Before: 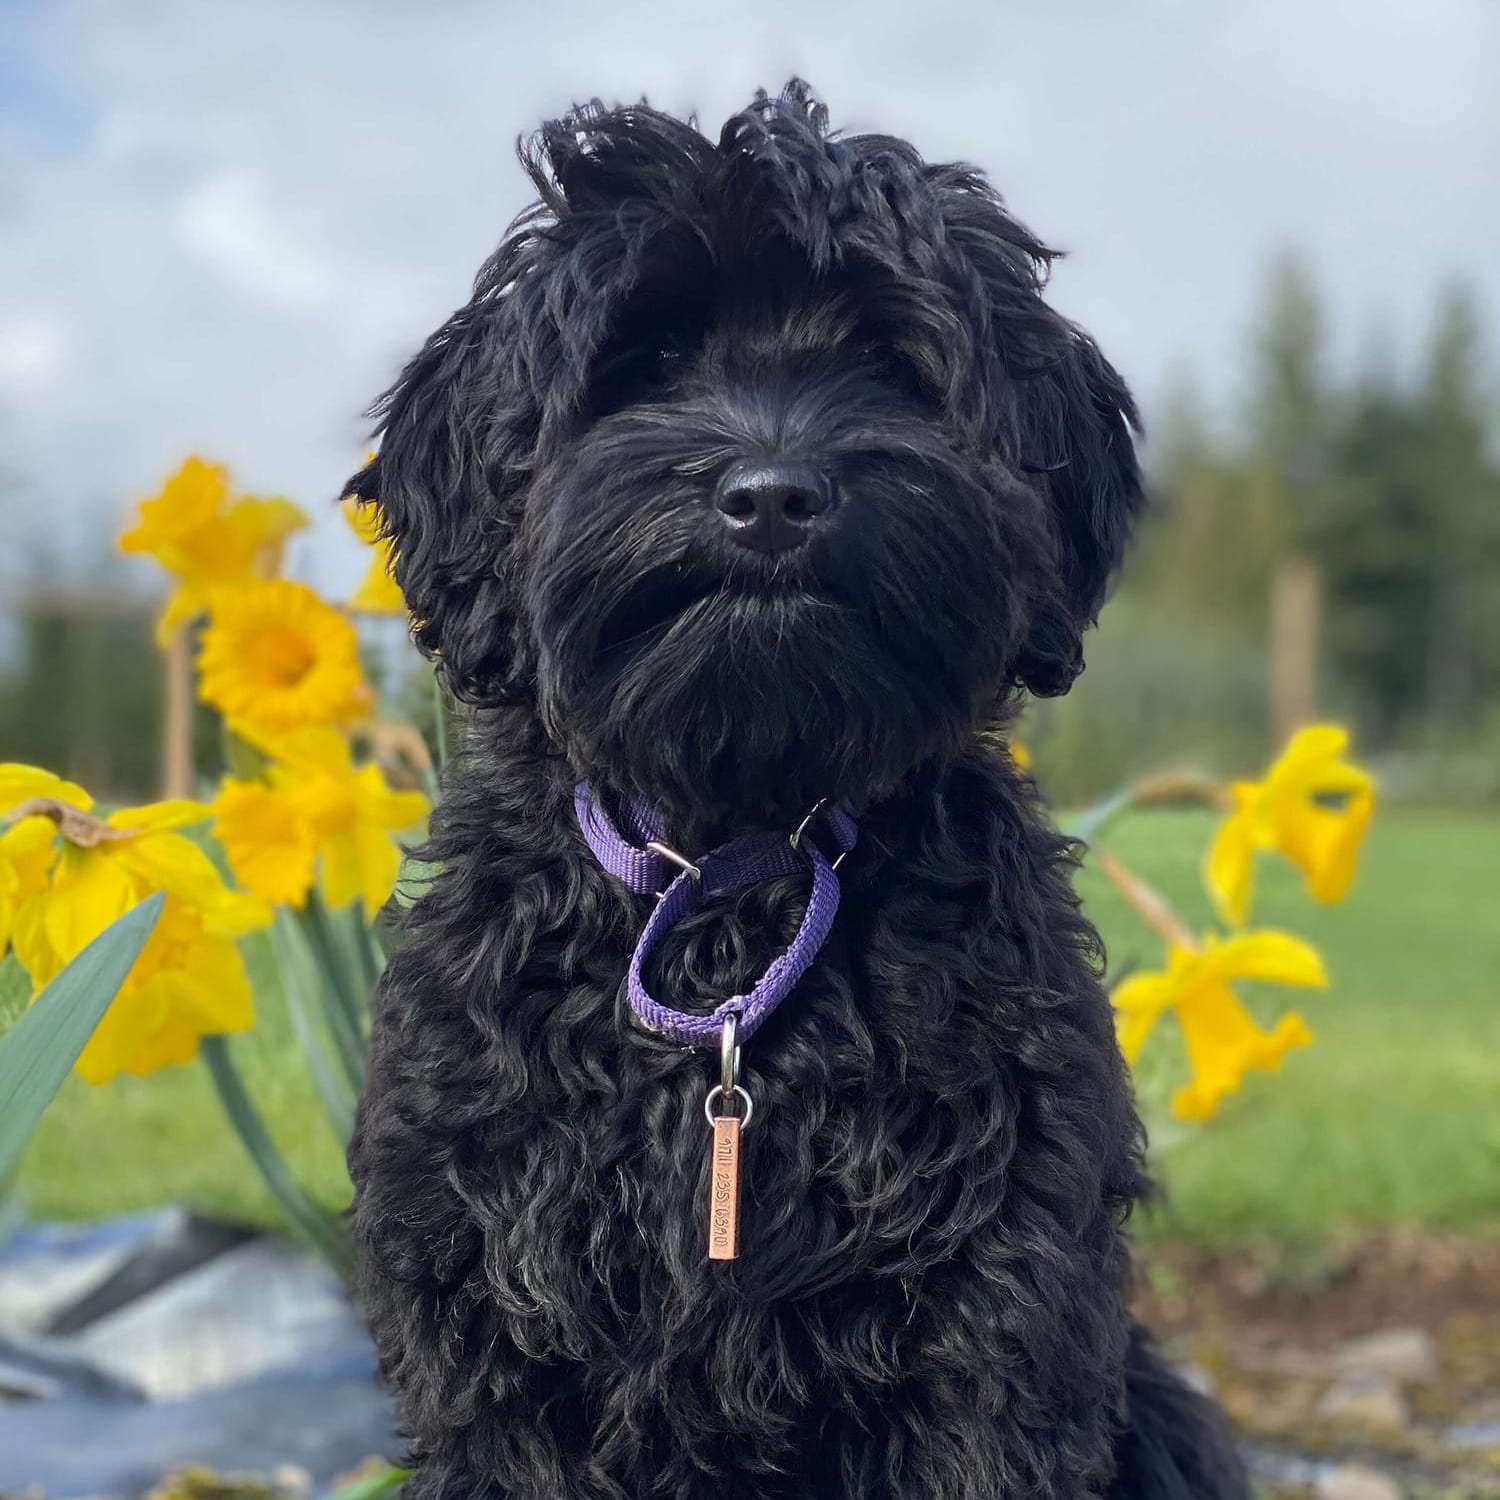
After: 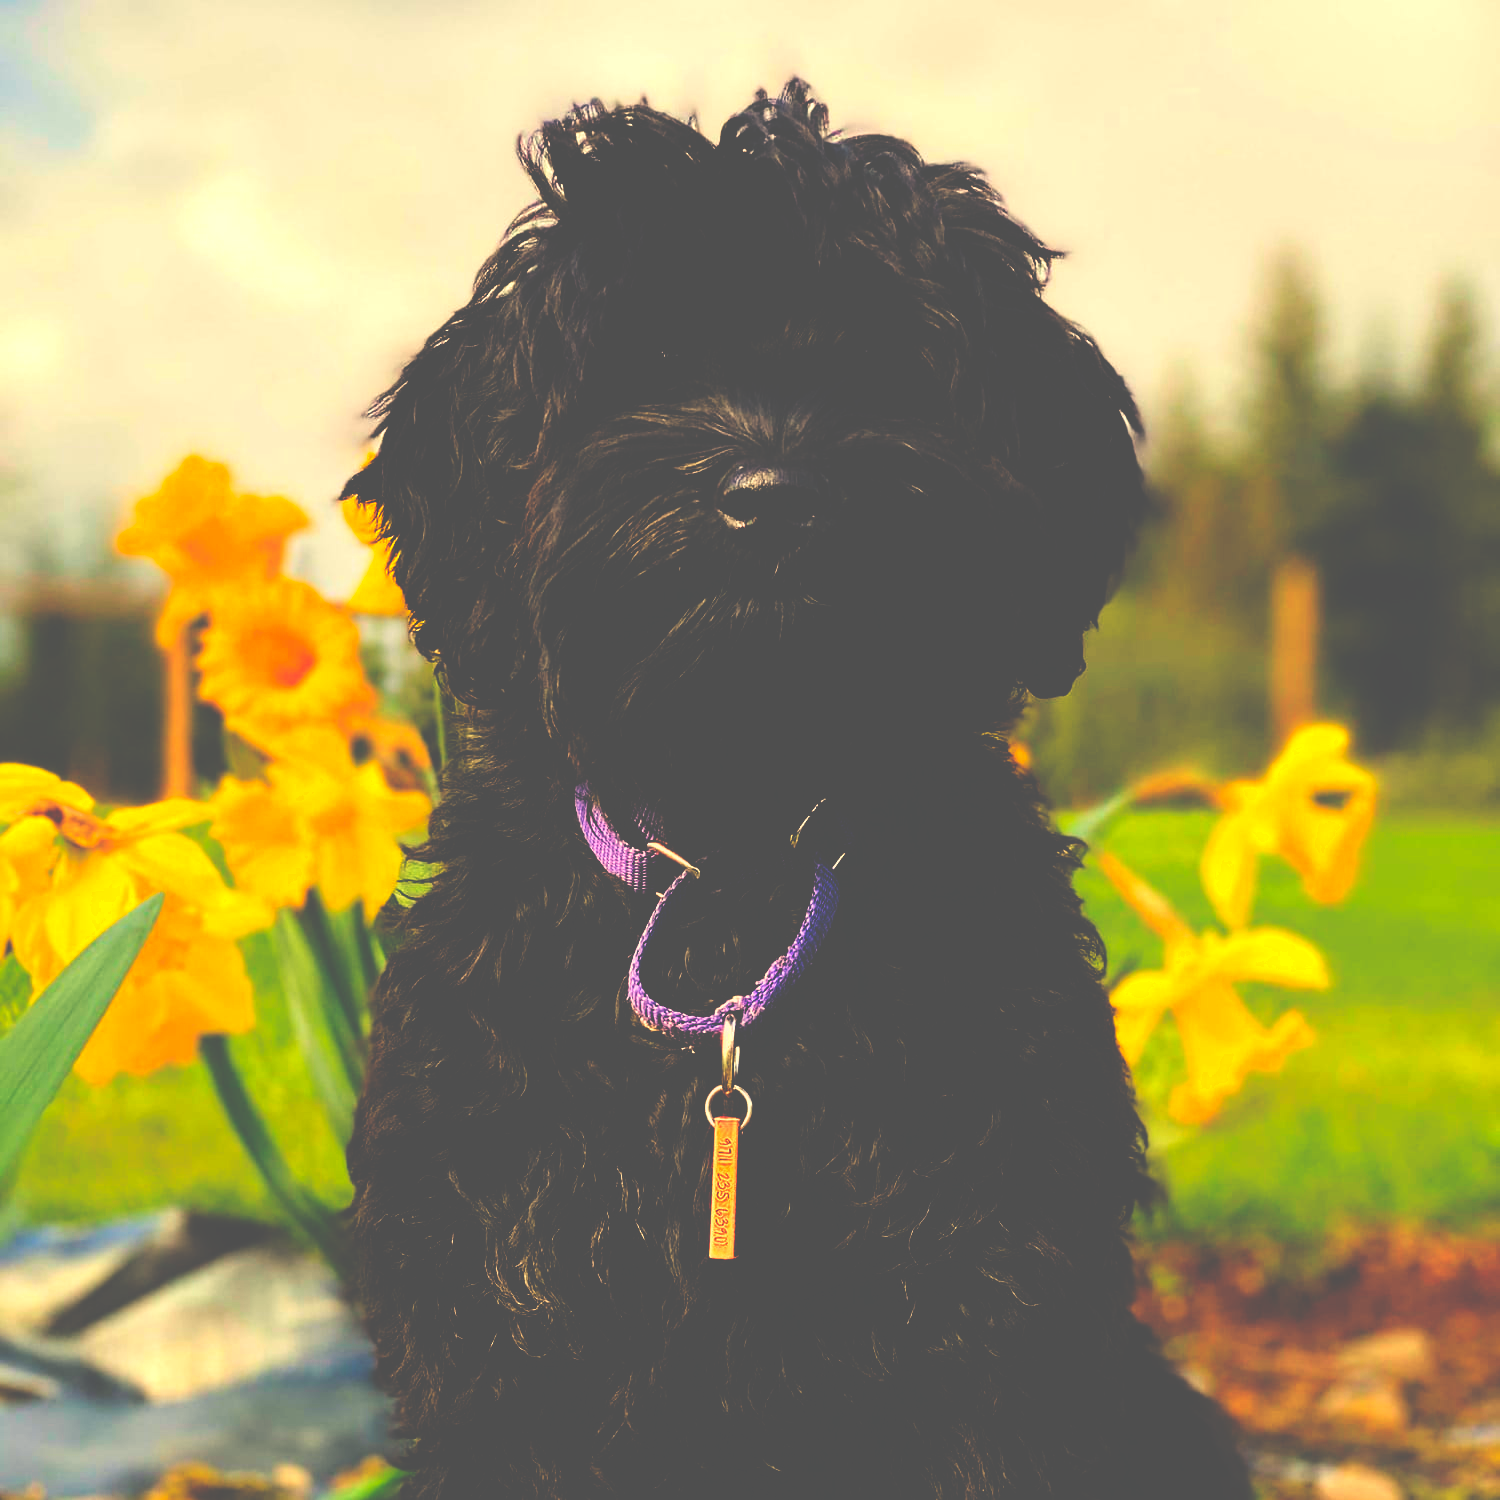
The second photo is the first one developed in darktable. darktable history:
white balance: red 1.123, blue 0.83
color balance rgb: perceptual saturation grading › global saturation 10%, global vibrance 20%
levels: levels [0.093, 0.434, 0.988]
base curve: curves: ch0 [(0, 0.036) (0.083, 0.04) (0.804, 1)], preserve colors none
